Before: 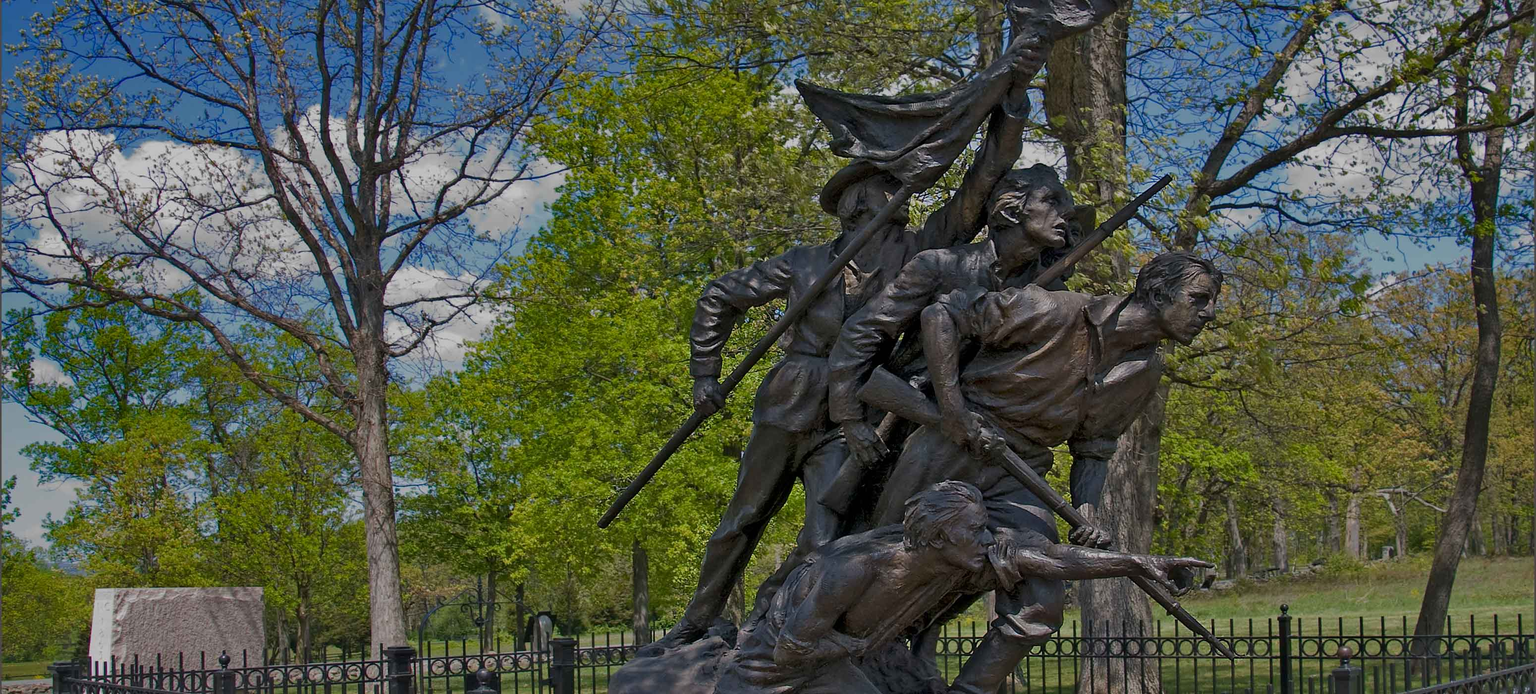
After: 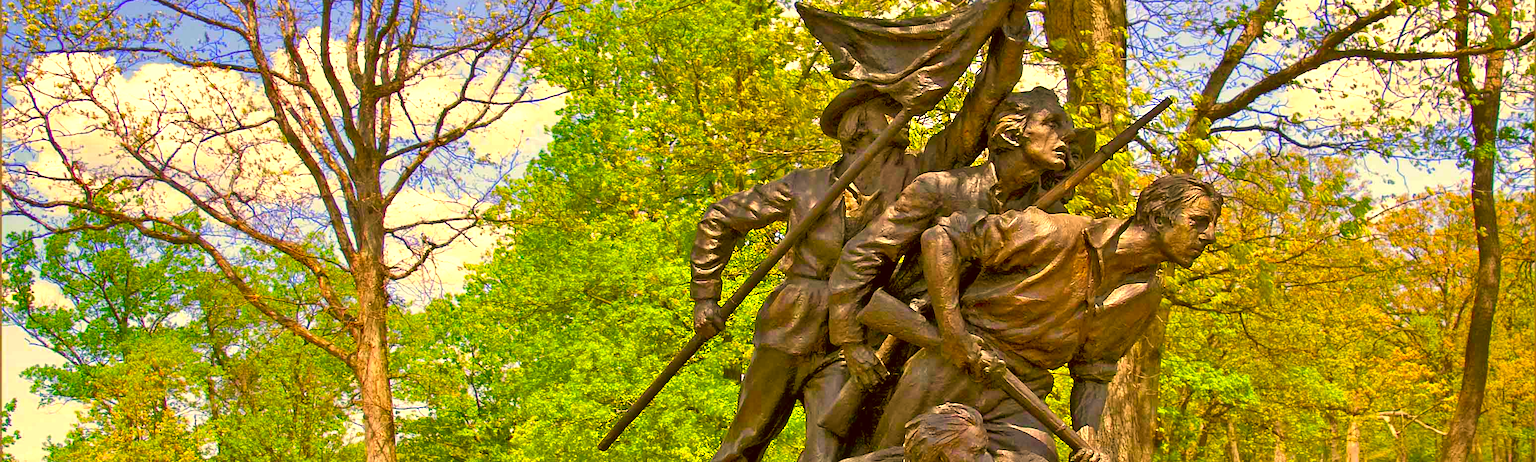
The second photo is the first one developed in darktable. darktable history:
exposure: black level correction 0, exposure 1.675 EV, compensate exposure bias true, compensate highlight preservation false
crop: top 11.166%, bottom 22.168%
color correction: highlights a* 10.44, highlights b* 30.04, shadows a* 2.73, shadows b* 17.51, saturation 1.72
